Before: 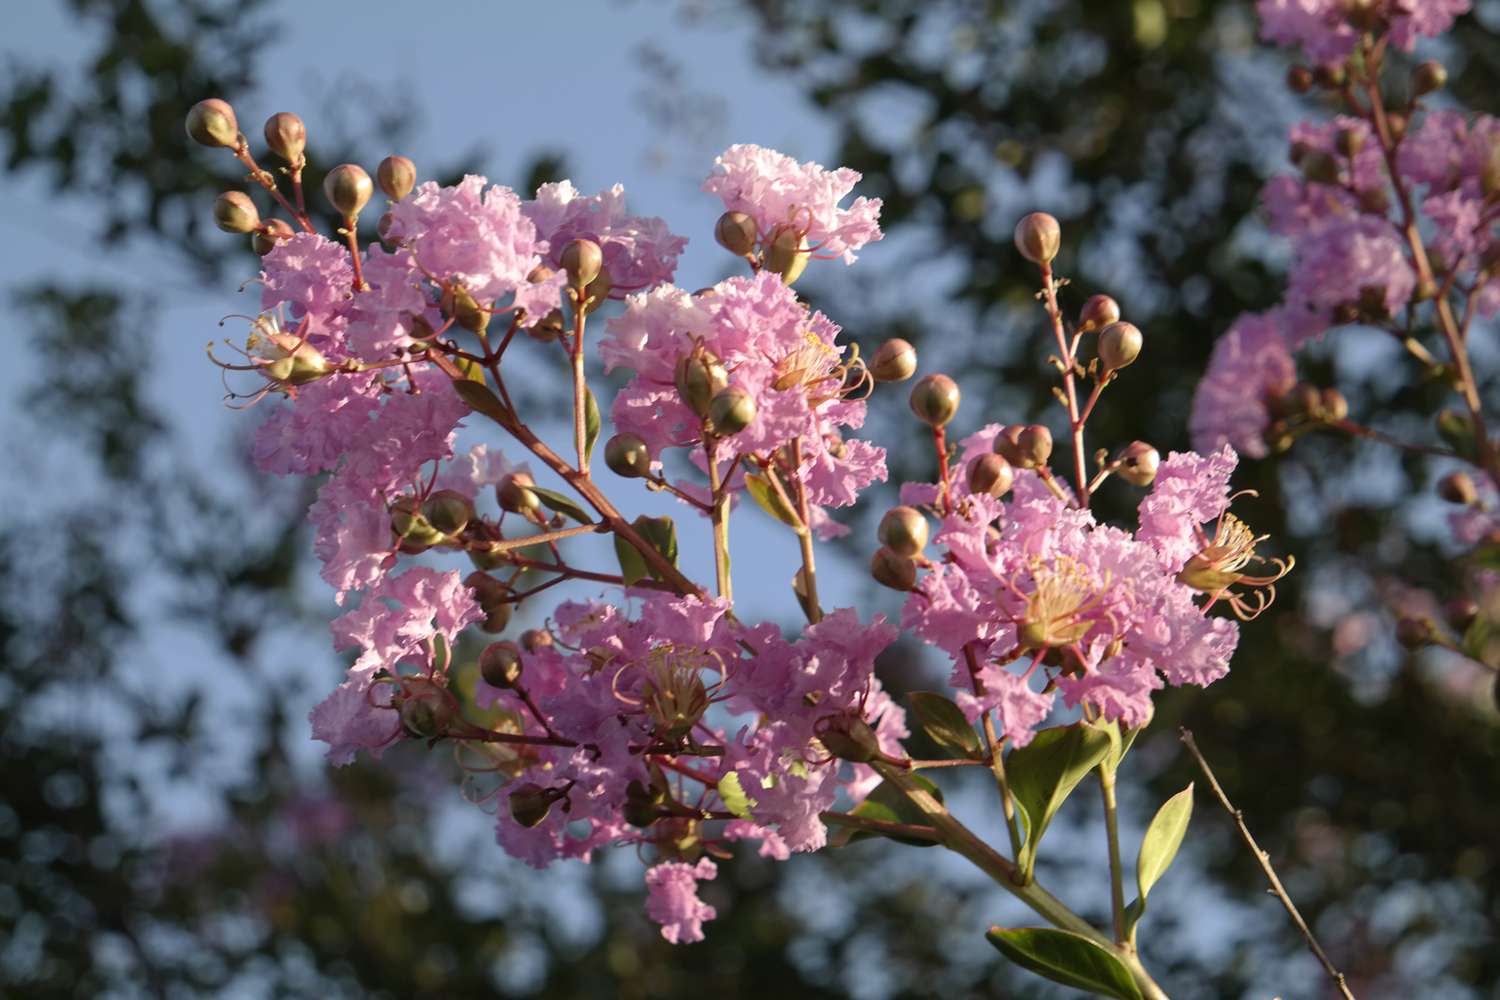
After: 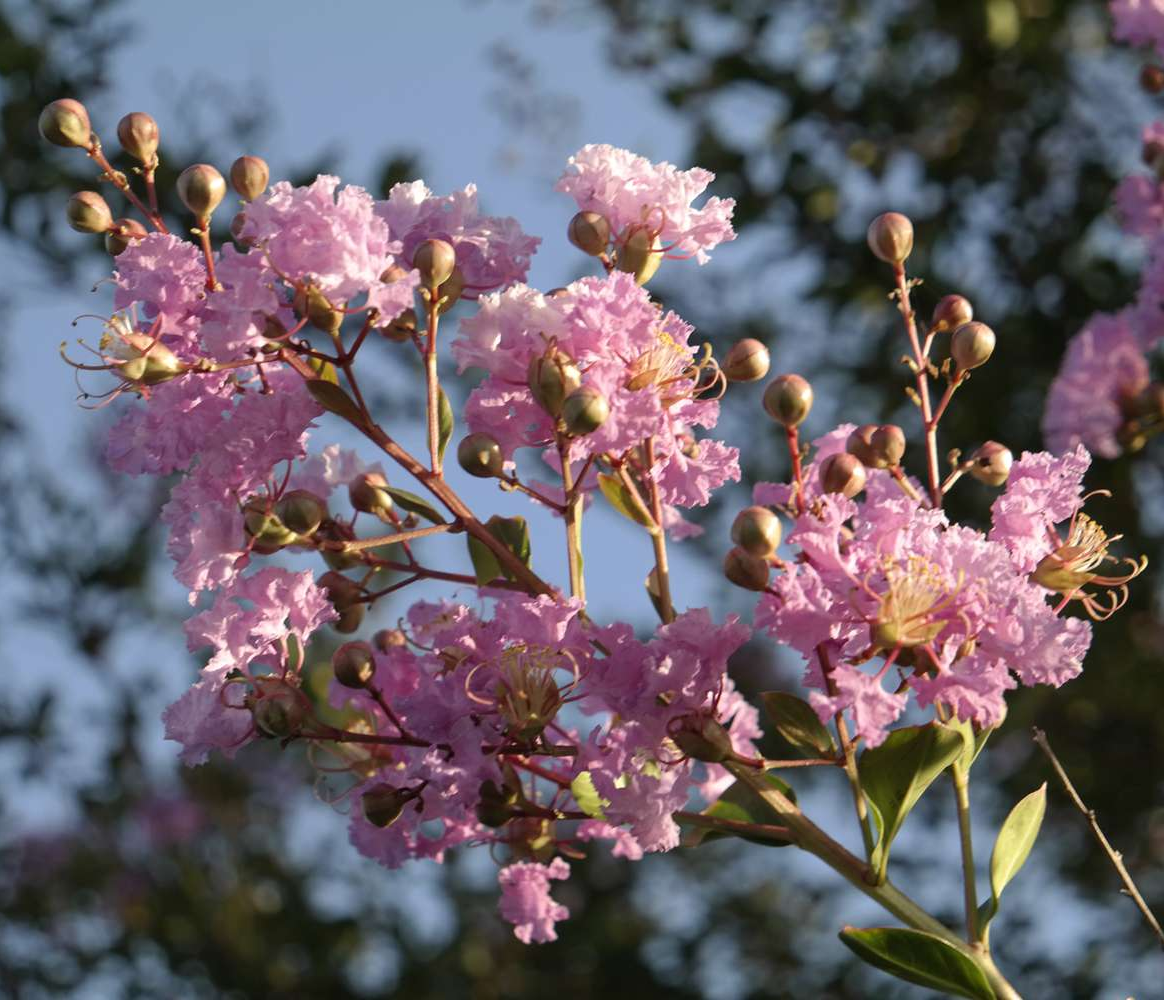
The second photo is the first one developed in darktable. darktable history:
crop: left 9.847%, right 12.487%
